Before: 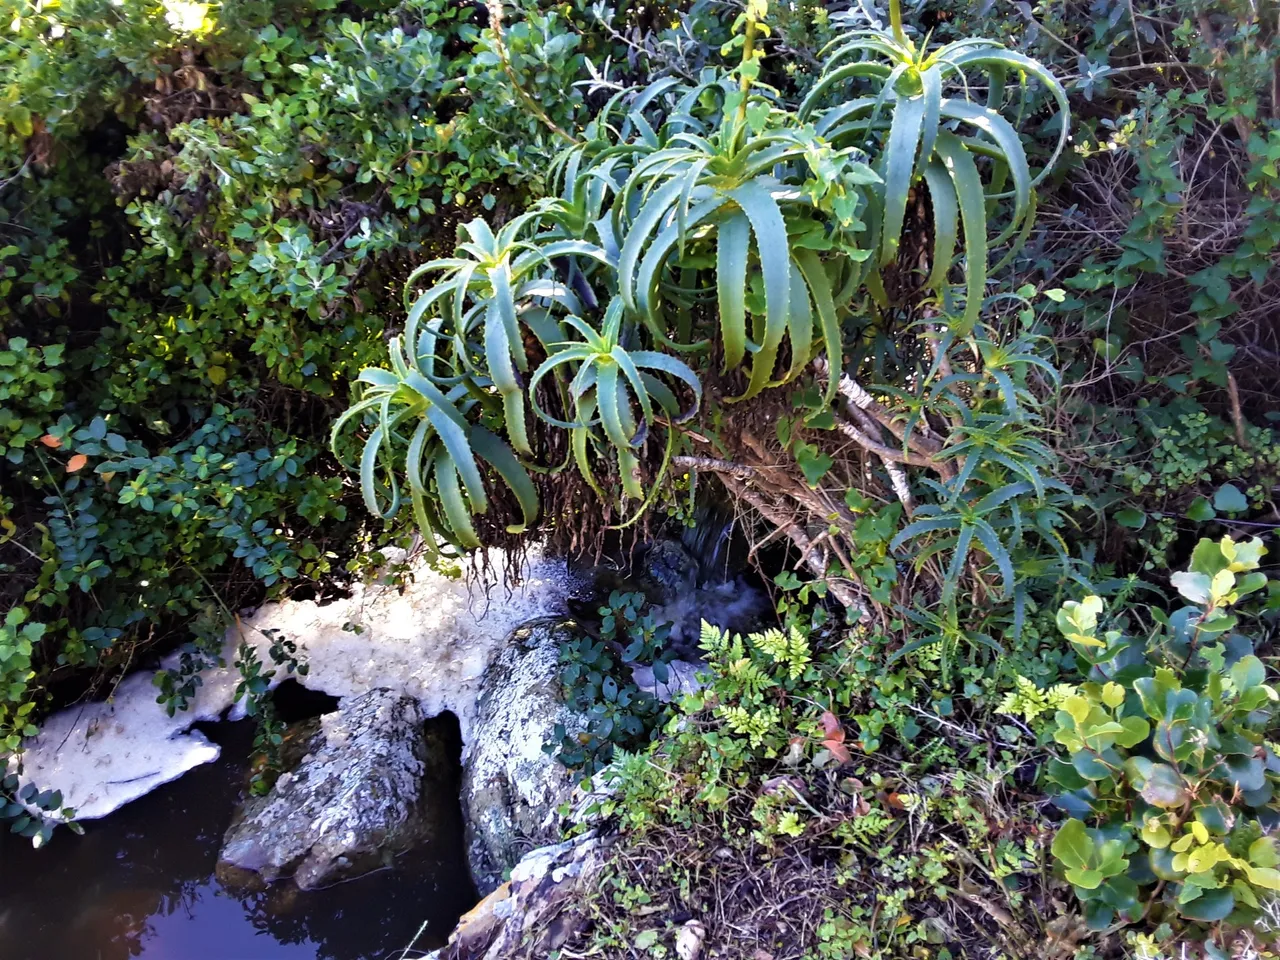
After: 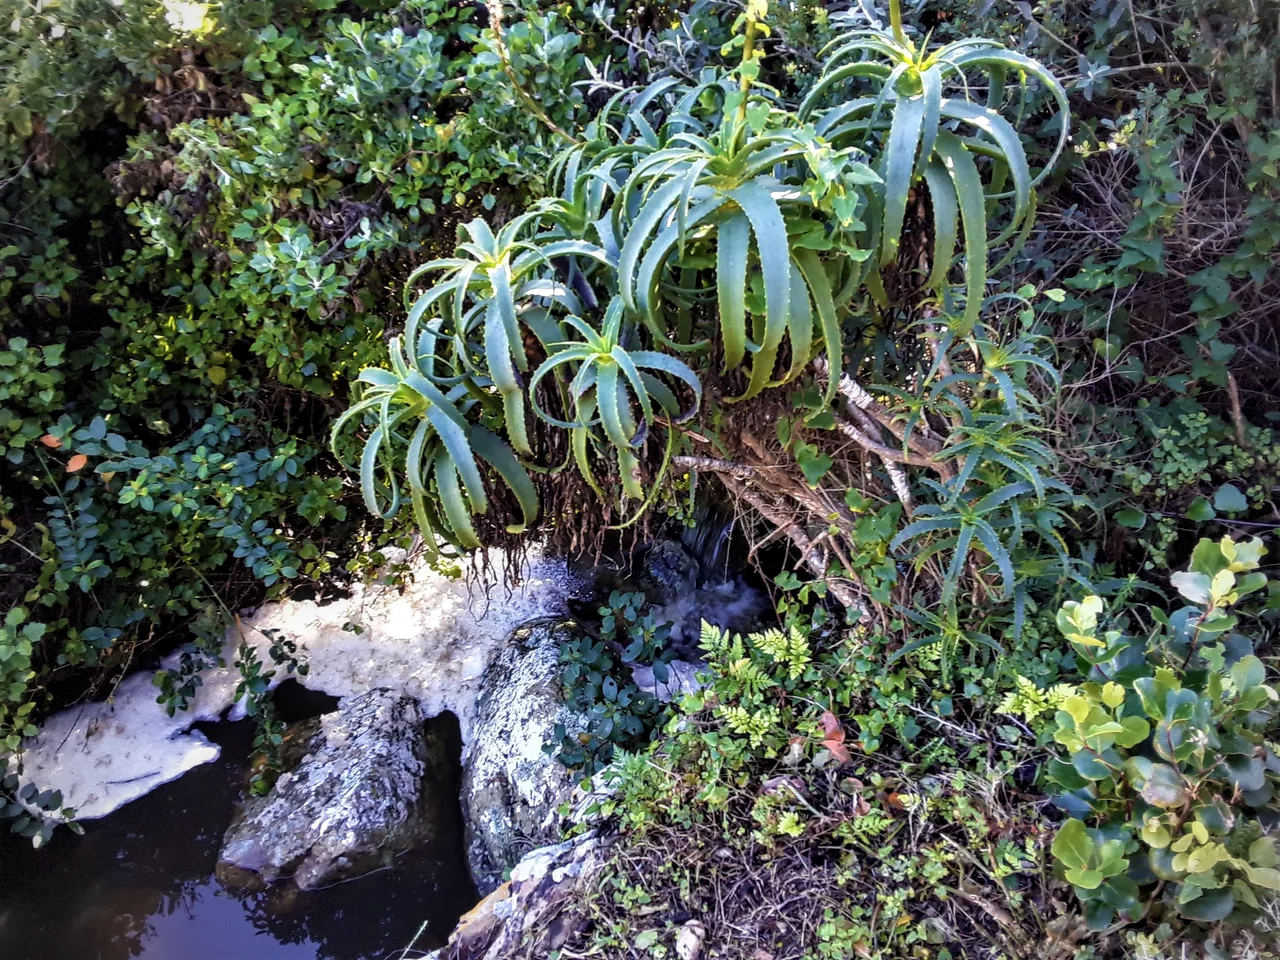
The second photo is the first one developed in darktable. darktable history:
vignetting: dithering 8-bit output, unbound false
contrast brightness saturation: saturation -0.05
local contrast: on, module defaults
